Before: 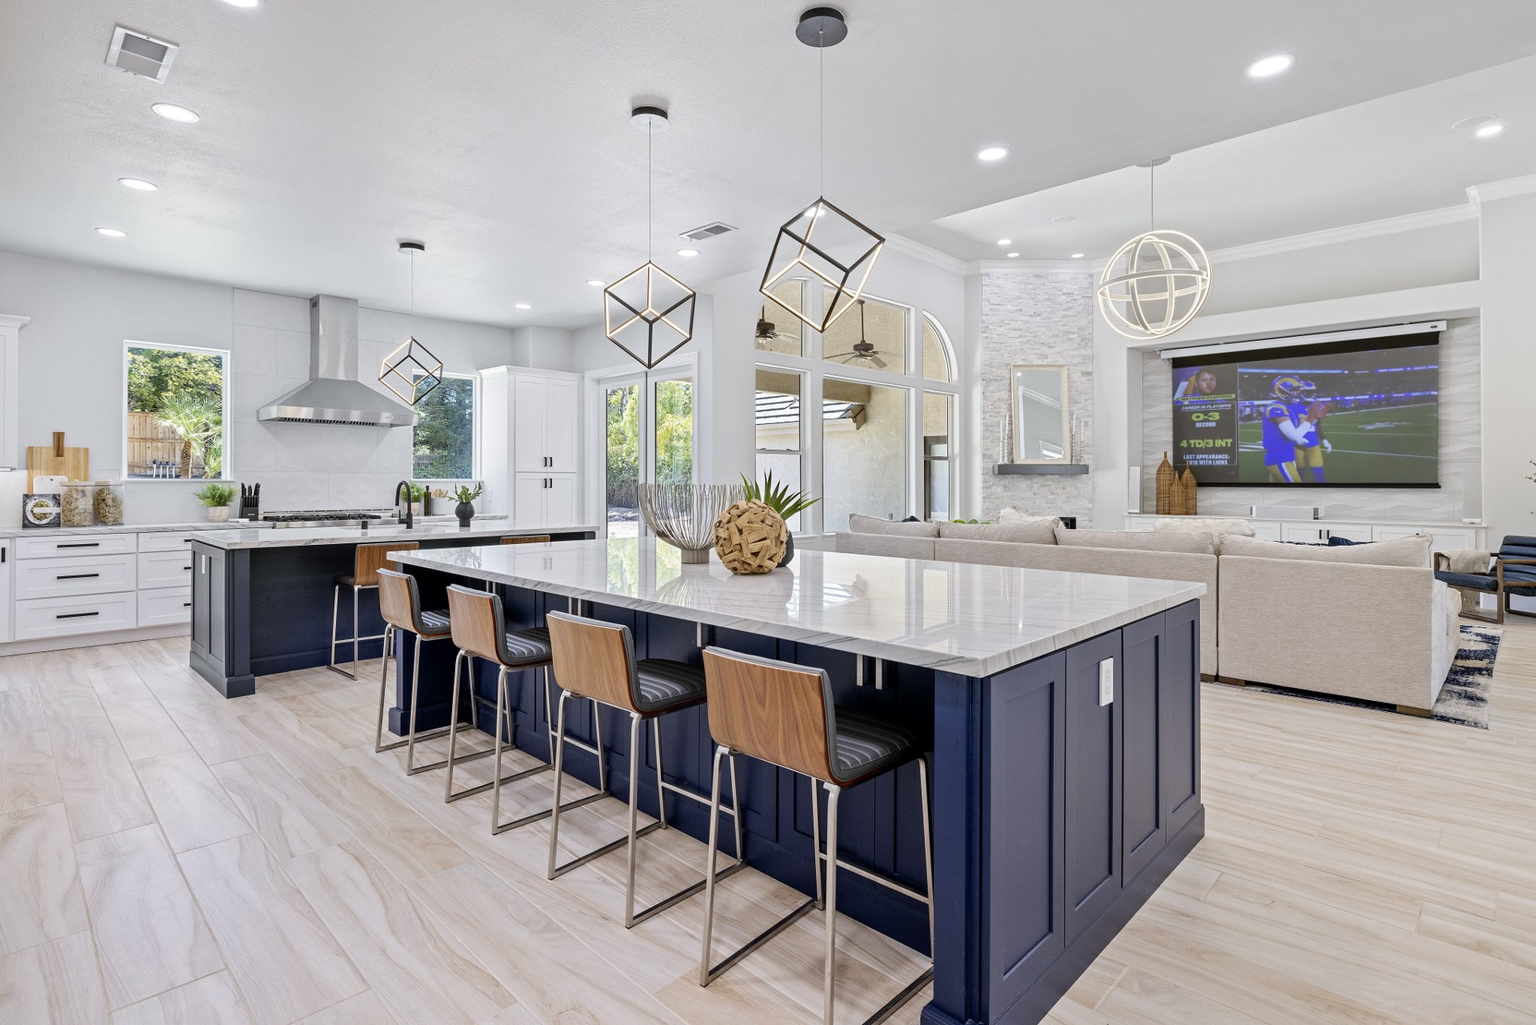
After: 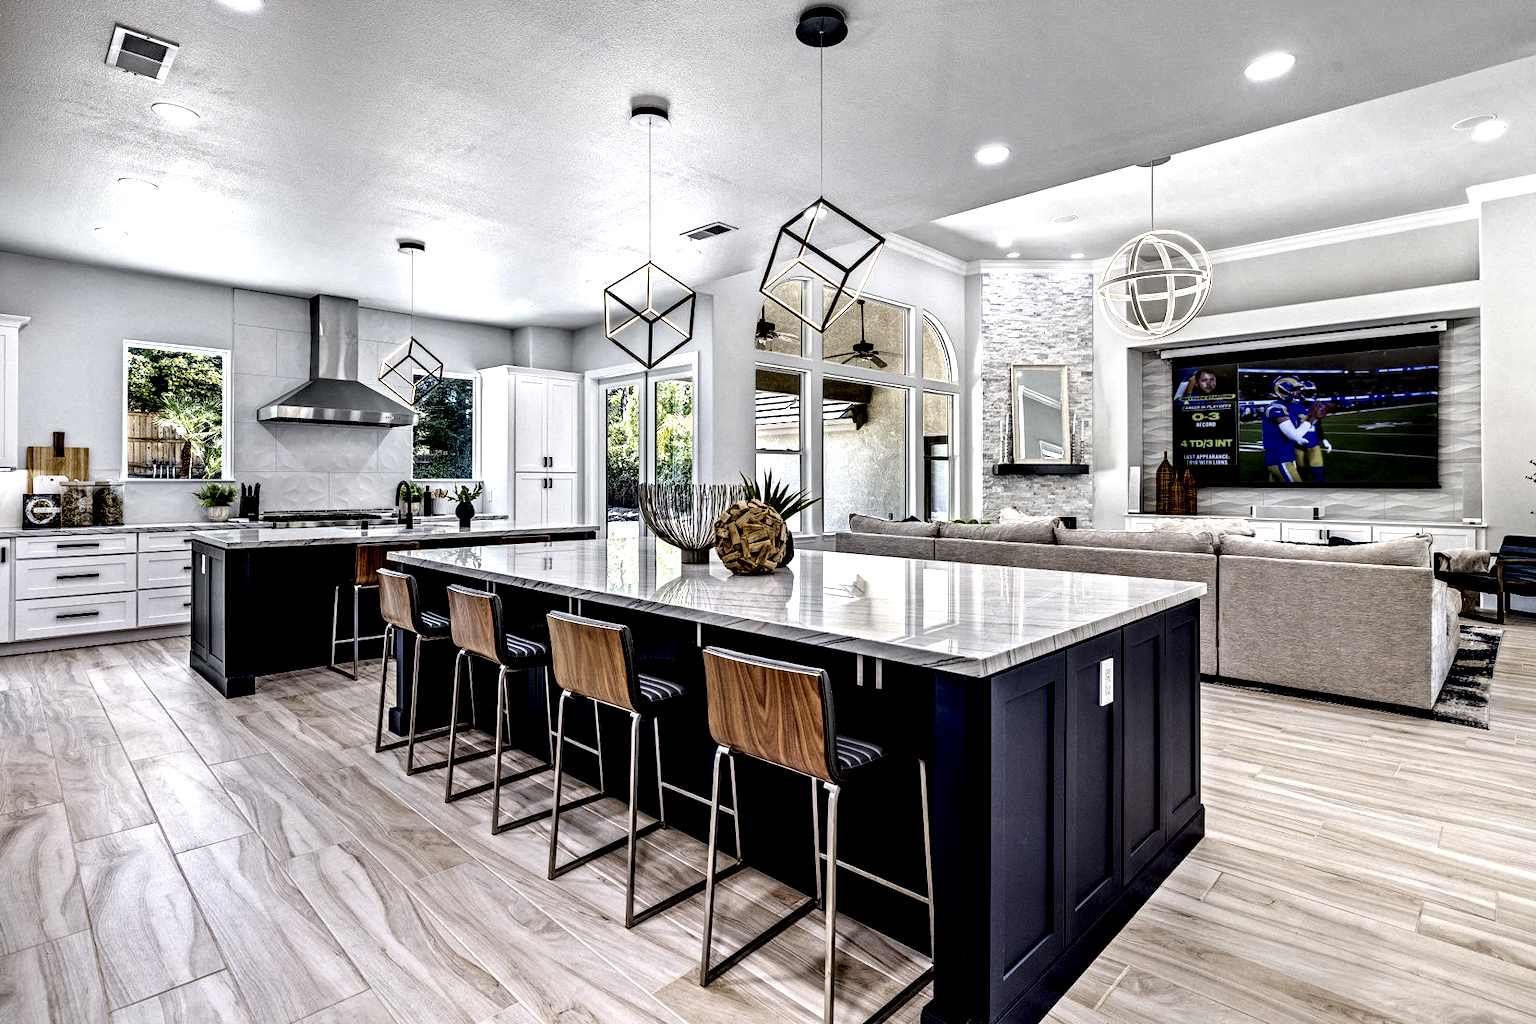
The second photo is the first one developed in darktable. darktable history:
crop: bottom 0.071%
contrast brightness saturation: contrast 0.07, brightness -0.14, saturation 0.11
local contrast: highlights 115%, shadows 42%, detail 293%
